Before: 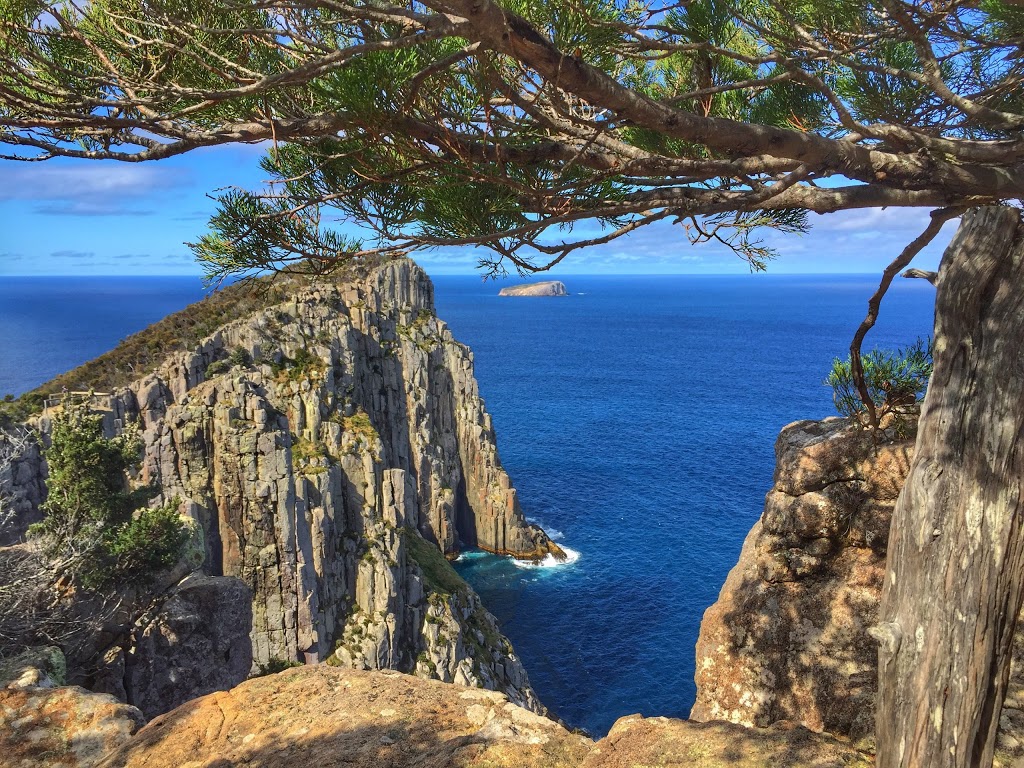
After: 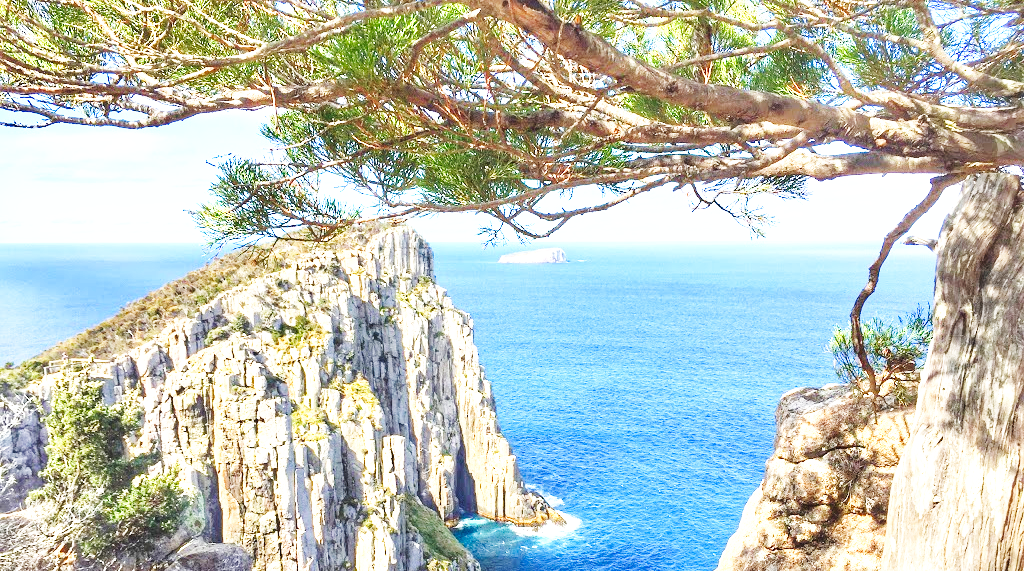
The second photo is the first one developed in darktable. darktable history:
exposure: black level correction -0.002, exposure 1.34 EV, compensate highlight preservation false
crop: top 4.342%, bottom 21.23%
base curve: curves: ch0 [(0, 0.003) (0.001, 0.002) (0.006, 0.004) (0.02, 0.022) (0.048, 0.086) (0.094, 0.234) (0.162, 0.431) (0.258, 0.629) (0.385, 0.8) (0.548, 0.918) (0.751, 0.988) (1, 1)], preserve colors none
